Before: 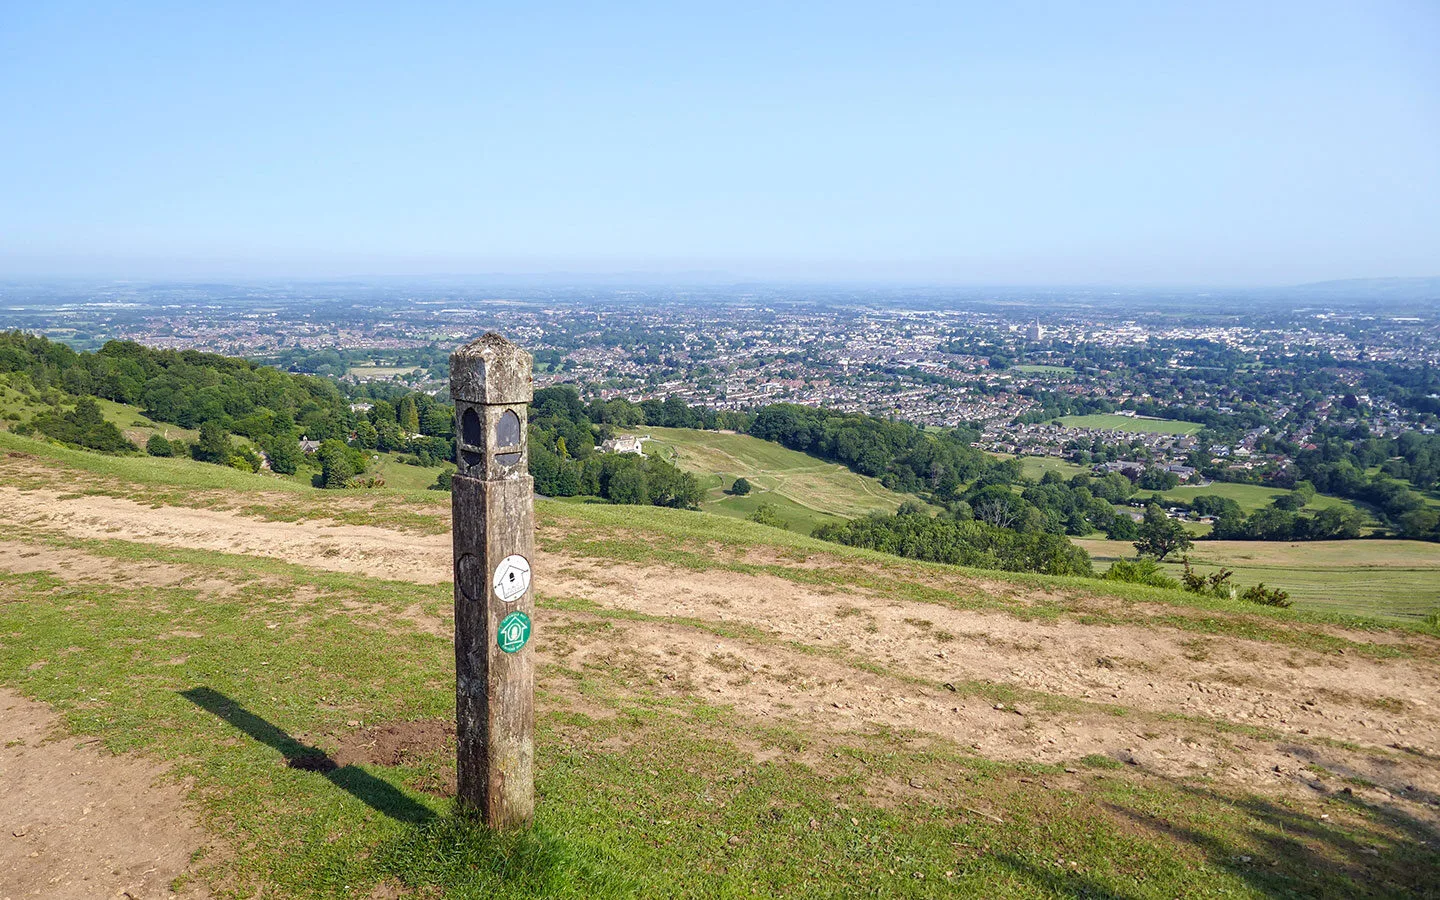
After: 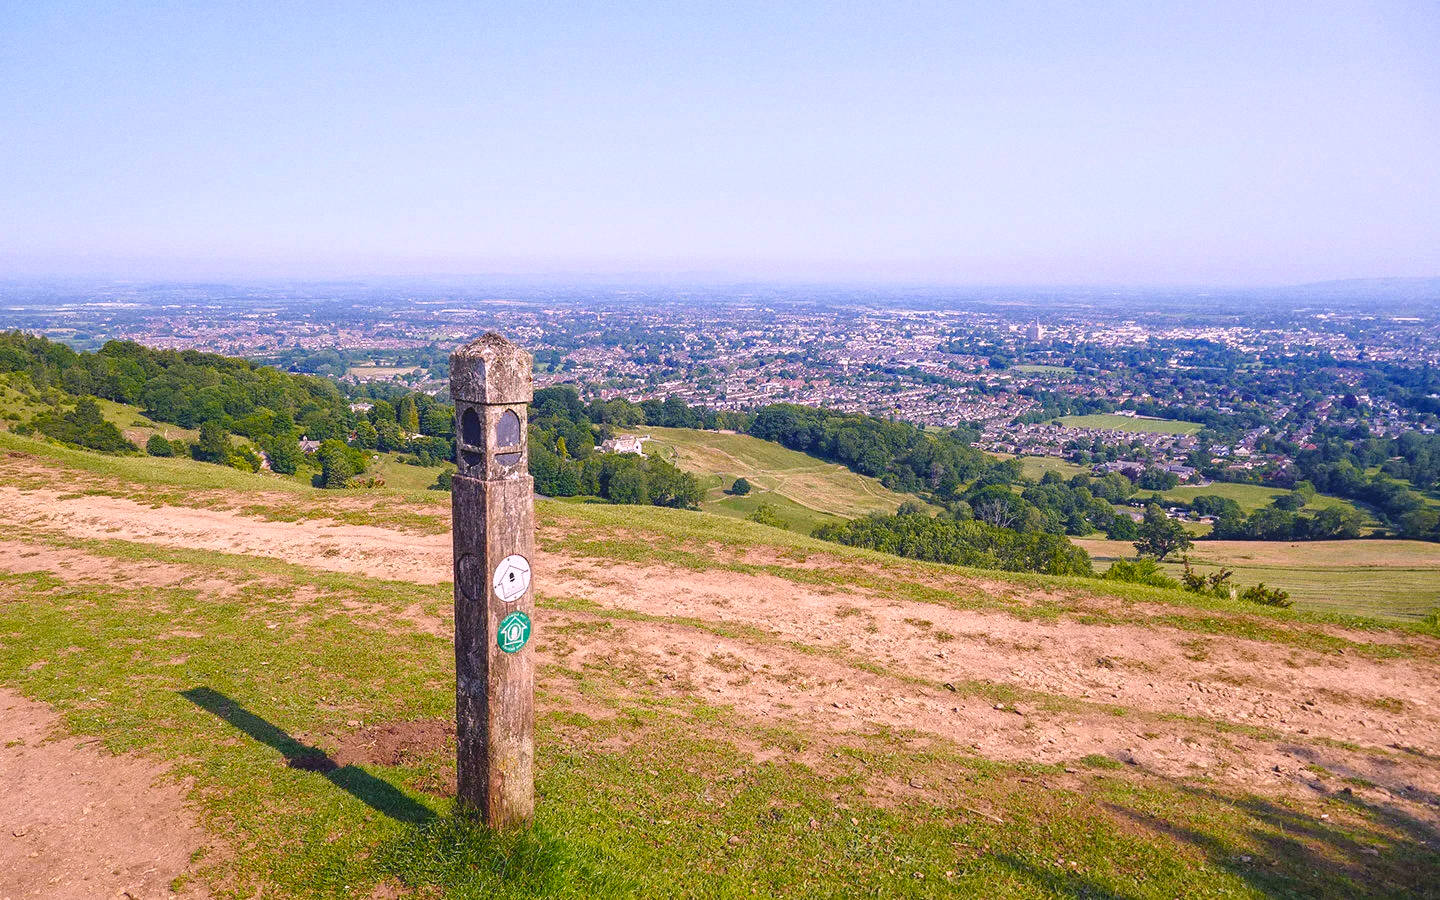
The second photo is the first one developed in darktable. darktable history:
color balance rgb: shadows lift › chroma 2%, shadows lift › hue 247.2°, power › chroma 0.3%, power › hue 25.2°, highlights gain › chroma 3%, highlights gain › hue 60°, global offset › luminance 0.75%, perceptual saturation grading › global saturation 20%, perceptual saturation grading › highlights -20%, perceptual saturation grading › shadows 30%, global vibrance 20%
grain: coarseness 0.09 ISO
white balance: red 1.066, blue 1.119
